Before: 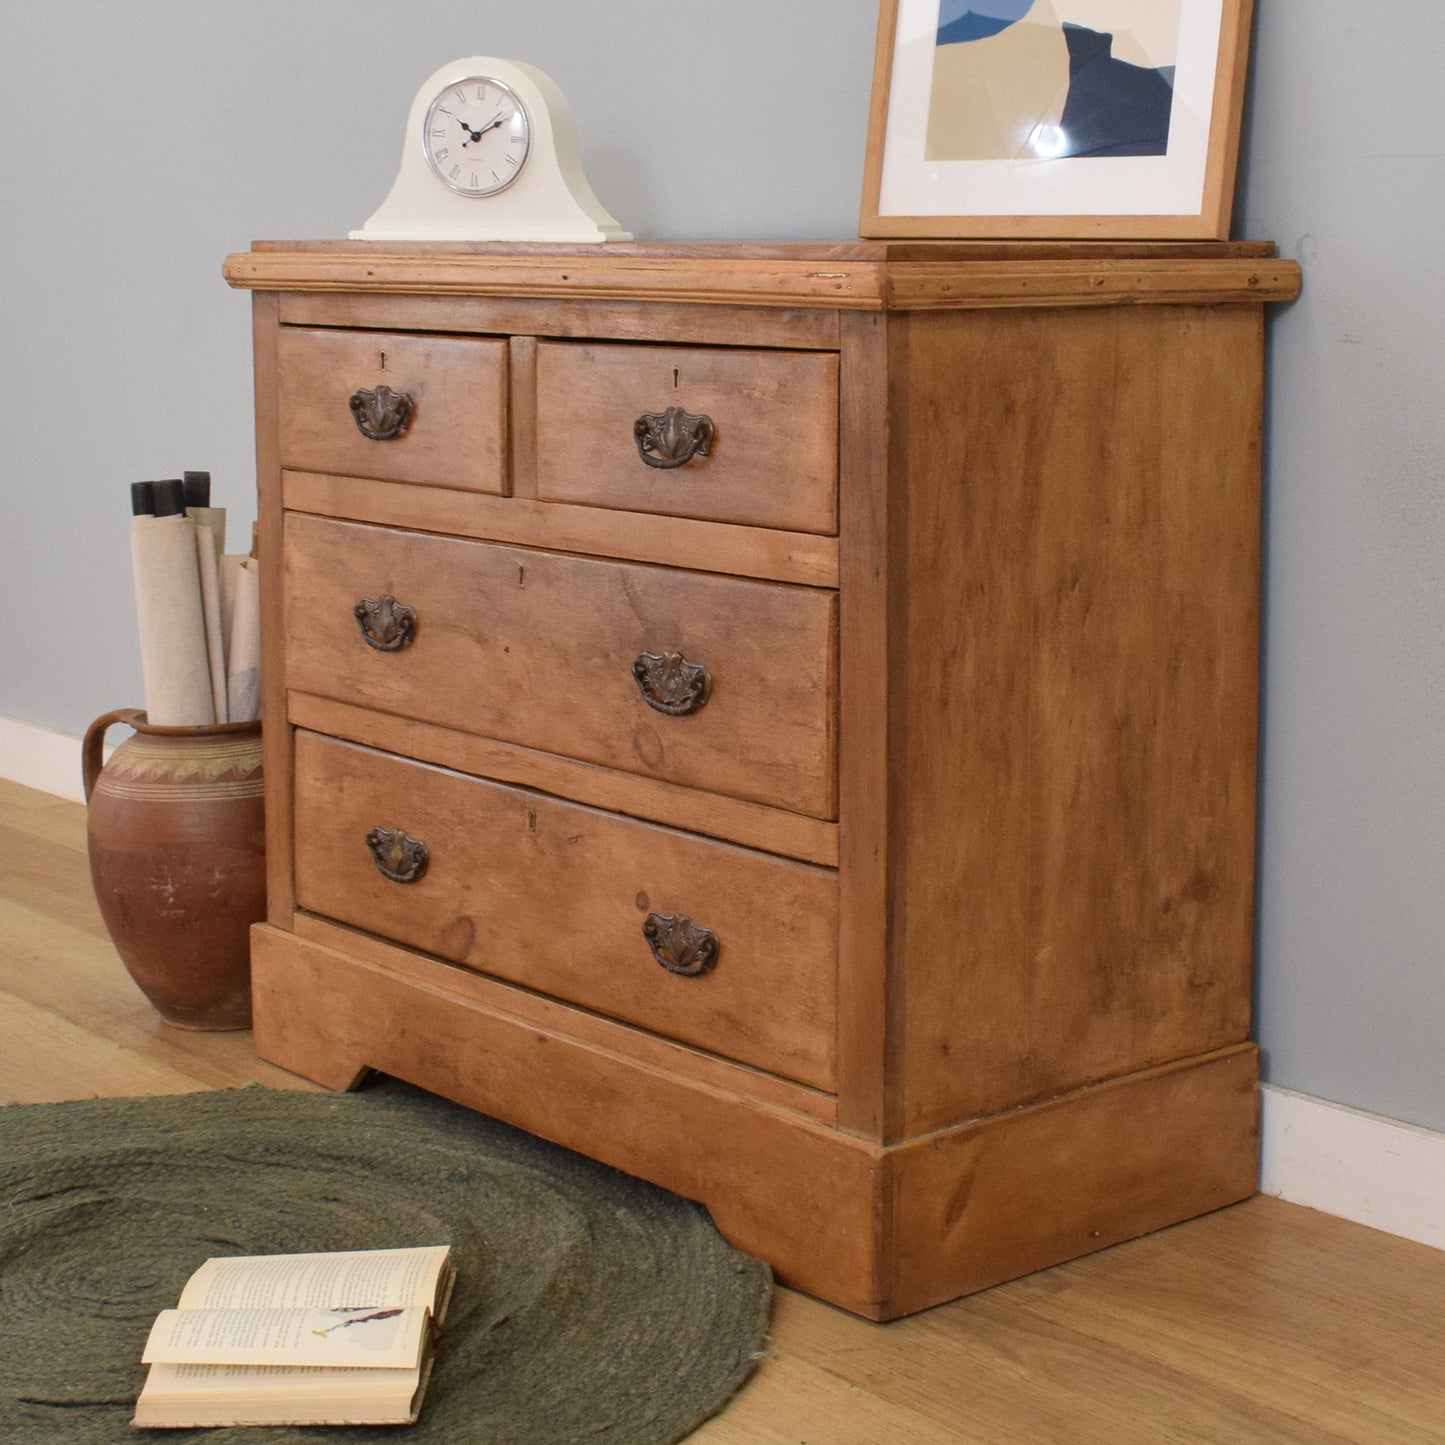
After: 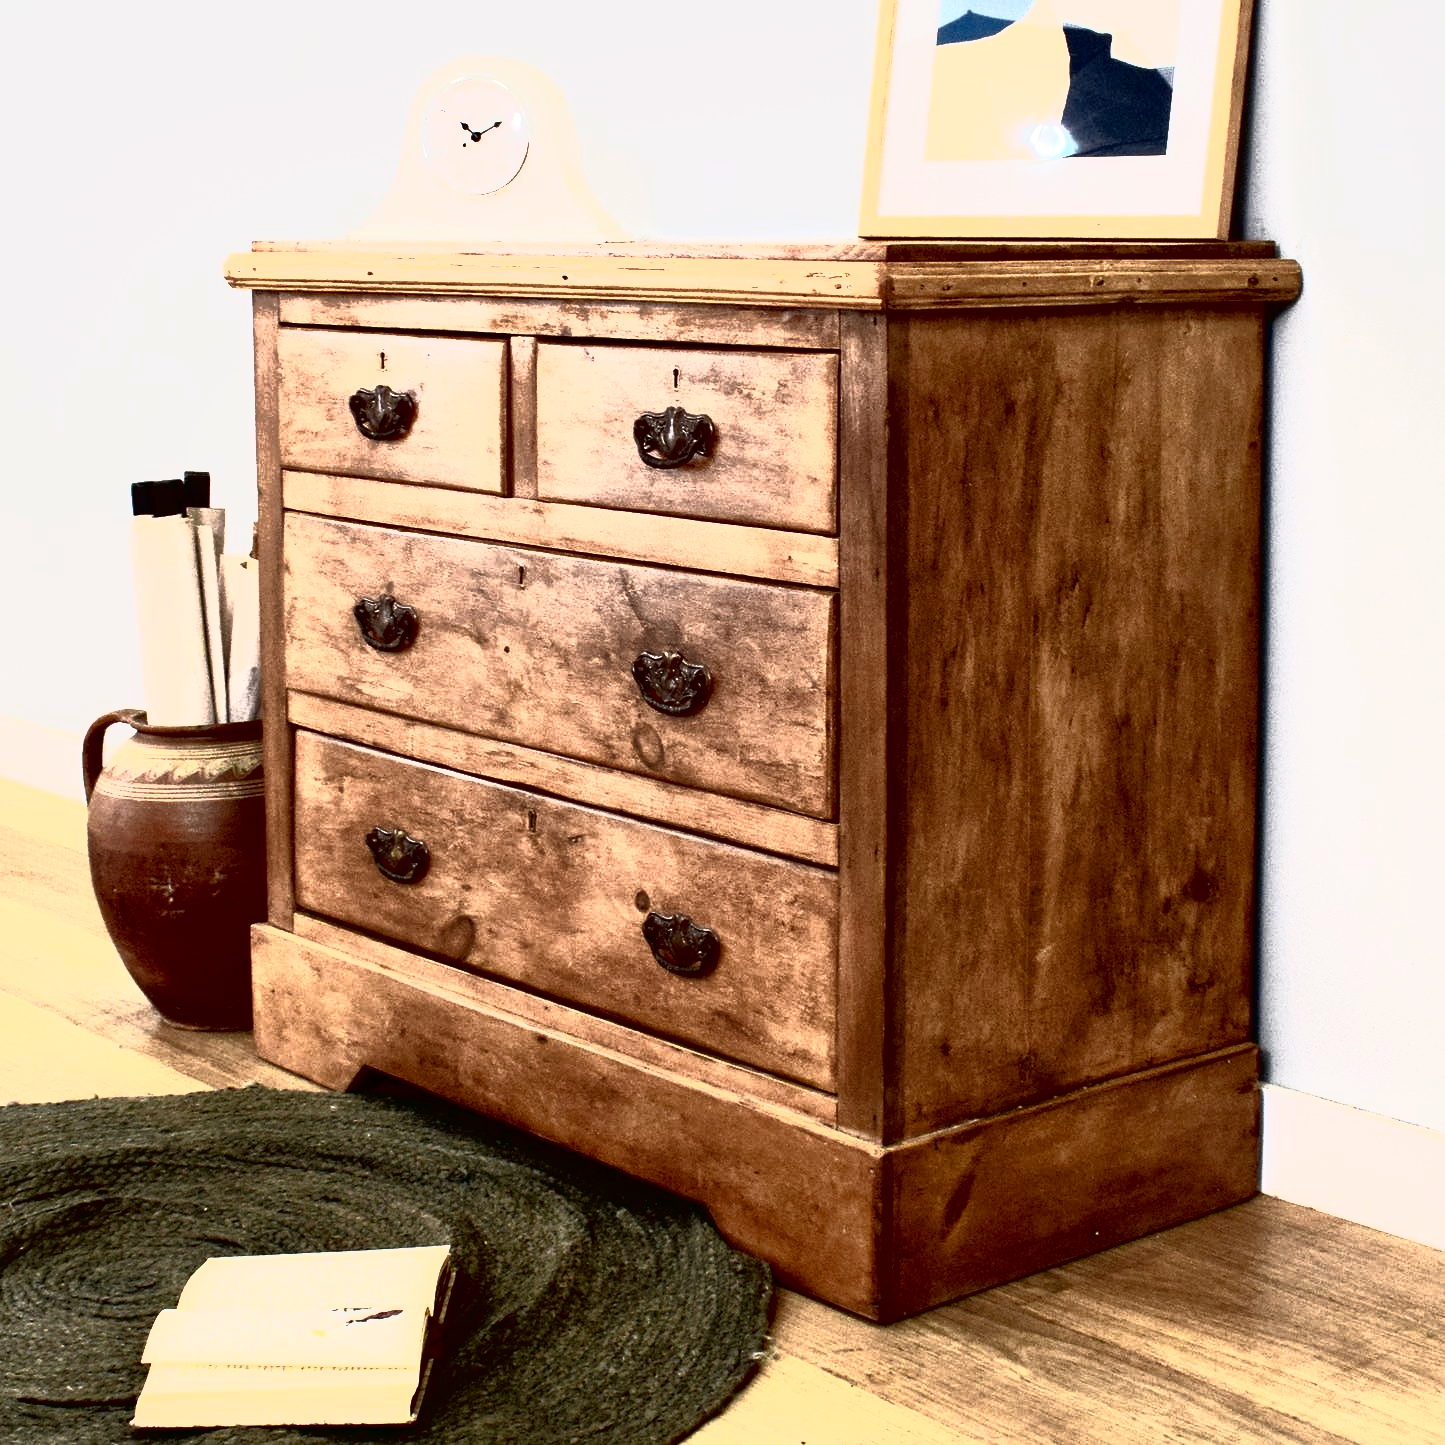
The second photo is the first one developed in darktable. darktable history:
shadows and highlights: on, module defaults
tone curve: curves: ch0 [(0, 0) (0.003, 0.001) (0.011, 0.003) (0.025, 0.003) (0.044, 0.003) (0.069, 0.003) (0.1, 0.006) (0.136, 0.007) (0.177, 0.009) (0.224, 0.007) (0.277, 0.026) (0.335, 0.126) (0.399, 0.254) (0.468, 0.493) (0.543, 0.892) (0.623, 0.984) (0.709, 0.979) (0.801, 0.979) (0.898, 0.982) (1, 1)], color space Lab, independent channels, preserve colors none
